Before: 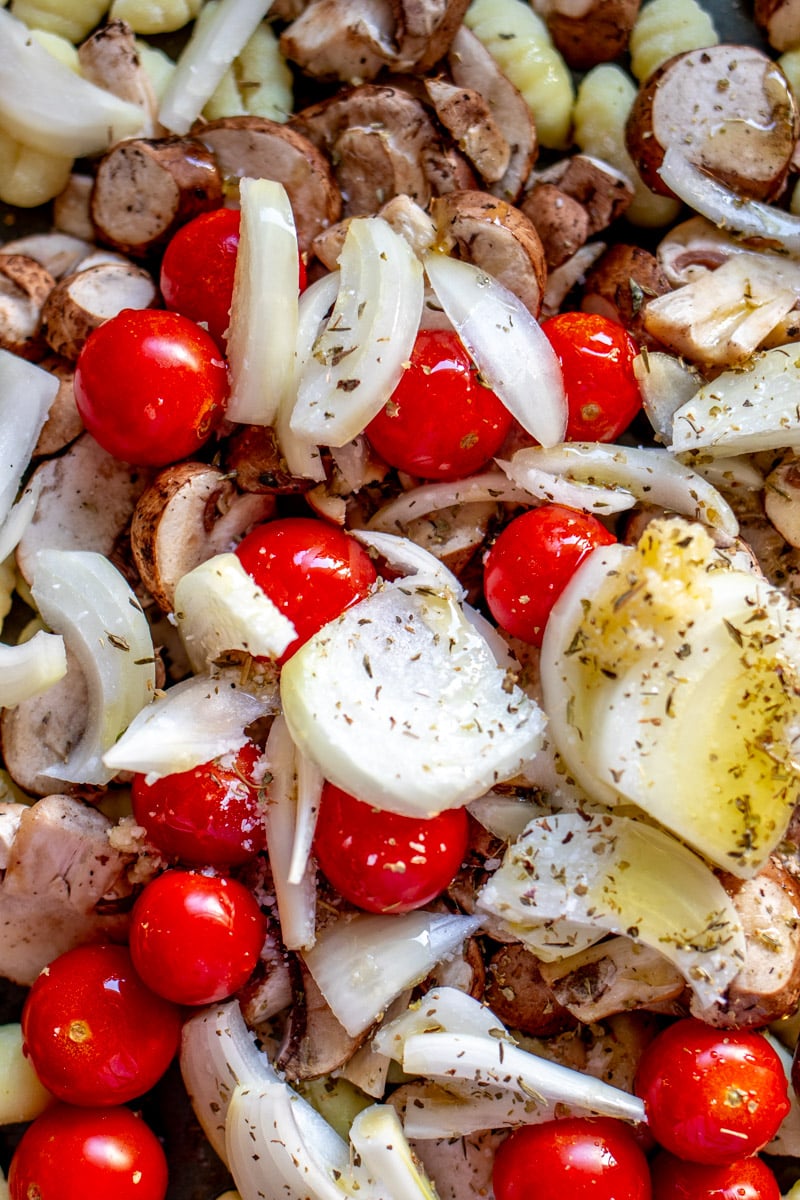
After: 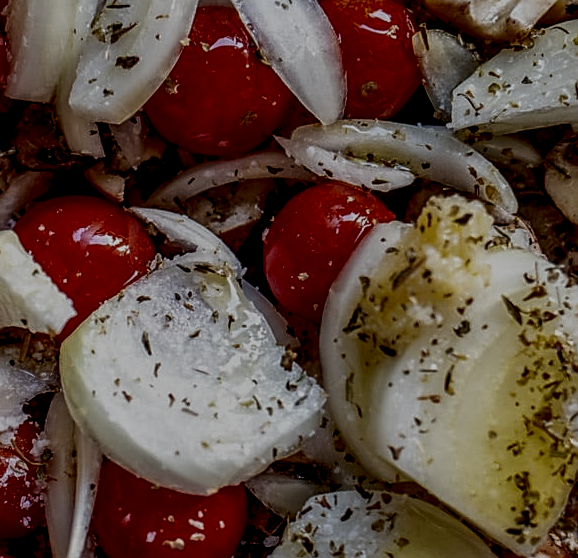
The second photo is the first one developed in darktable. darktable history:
exposure: exposure -2.352 EV, compensate highlight preservation false
shadows and highlights: shadows 3, highlights -17.96, soften with gaussian
crop and rotate: left 27.673%, top 26.923%, bottom 26.526%
sharpen: on, module defaults
levels: levels [0, 0.476, 0.951]
local contrast: highlights 0%, shadows 5%, detail 182%
contrast brightness saturation: contrast 0.241, brightness 0.088
